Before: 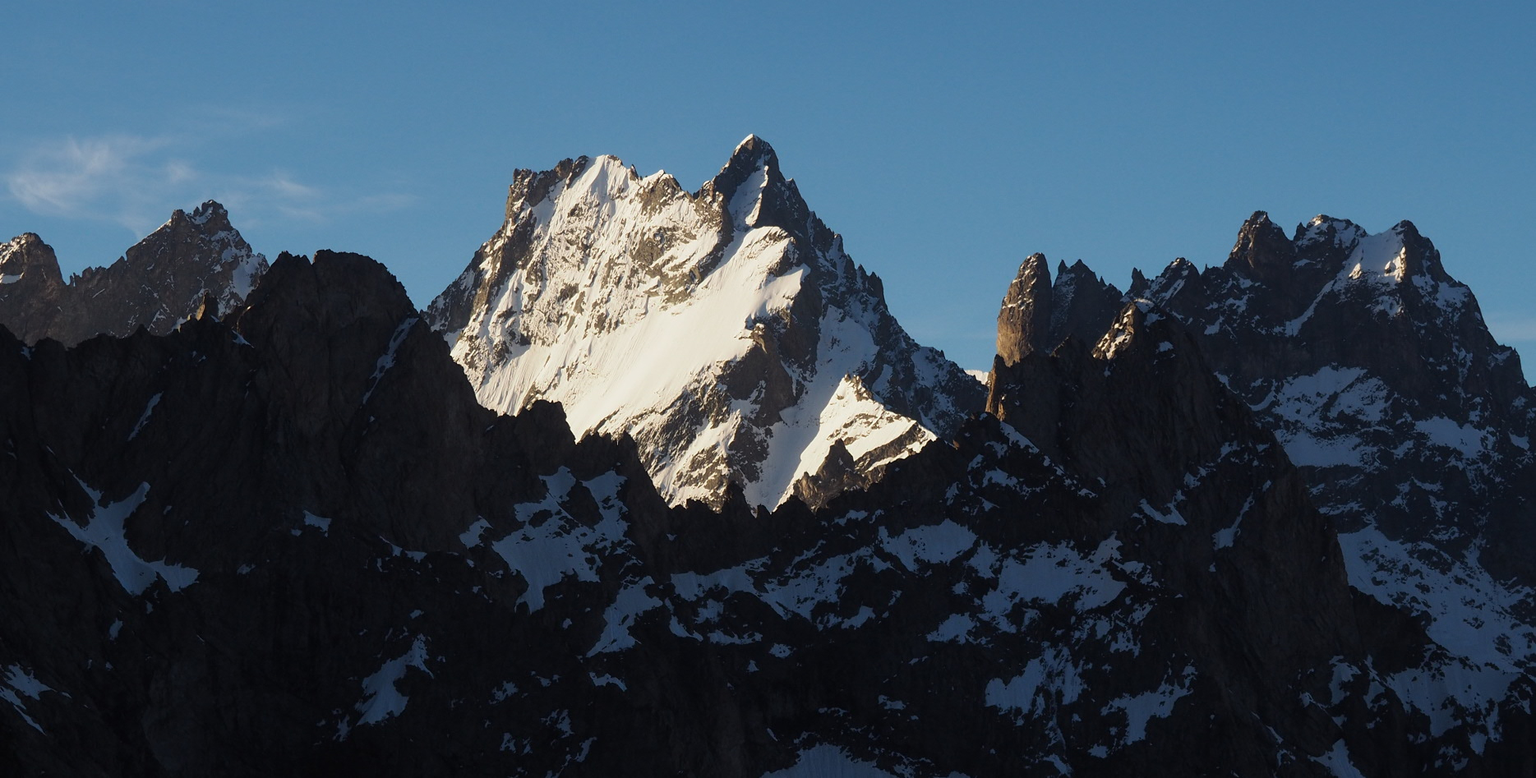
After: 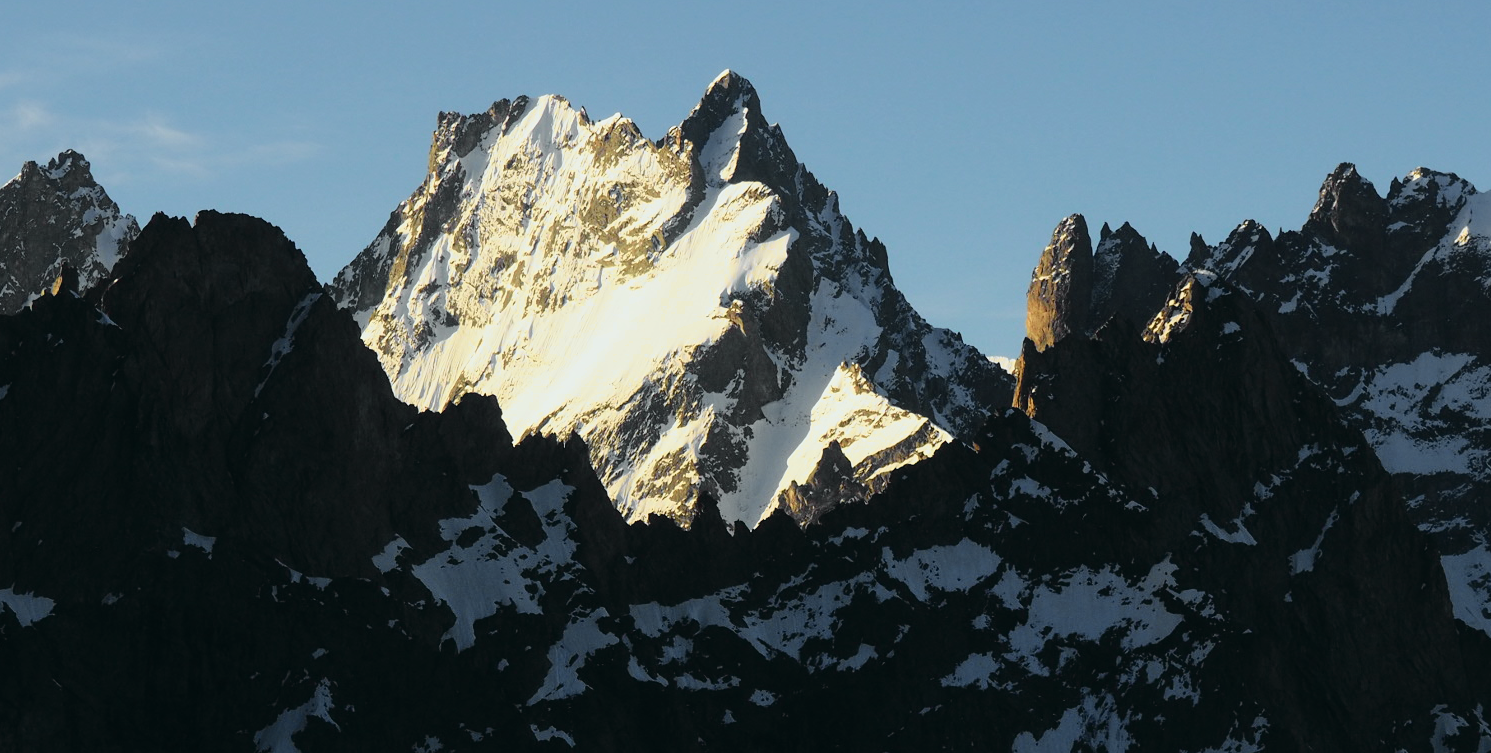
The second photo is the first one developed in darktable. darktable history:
tone curve: curves: ch0 [(0, 0.015) (0.084, 0.074) (0.162, 0.165) (0.304, 0.382) (0.466, 0.576) (0.654, 0.741) (0.848, 0.906) (0.984, 0.963)]; ch1 [(0, 0) (0.34, 0.235) (0.46, 0.46) (0.515, 0.502) (0.553, 0.567) (0.764, 0.815) (1, 1)]; ch2 [(0, 0) (0.44, 0.458) (0.479, 0.492) (0.524, 0.507) (0.547, 0.579) (0.673, 0.712) (1, 1)], color space Lab, independent channels, preserve colors none
crop and rotate: left 10.103%, top 9.957%, right 10.073%, bottom 10.515%
